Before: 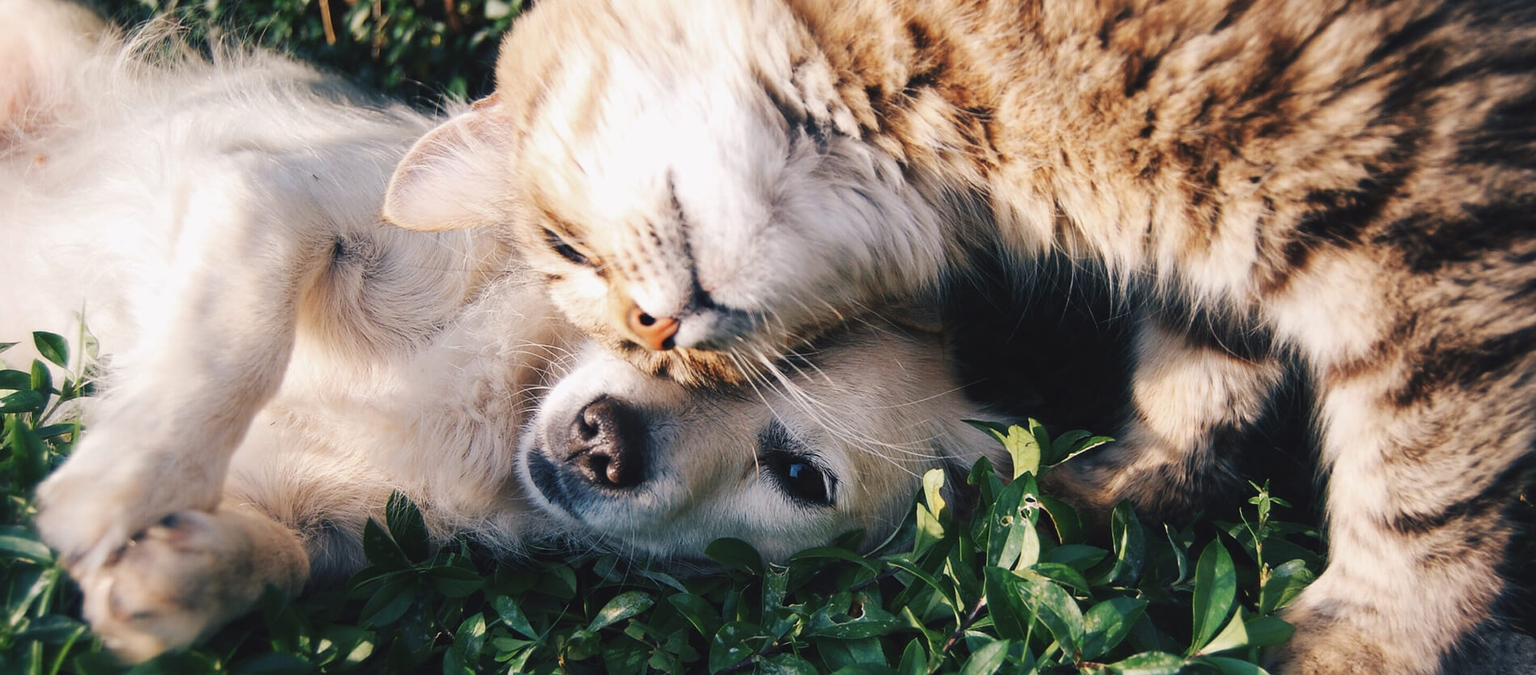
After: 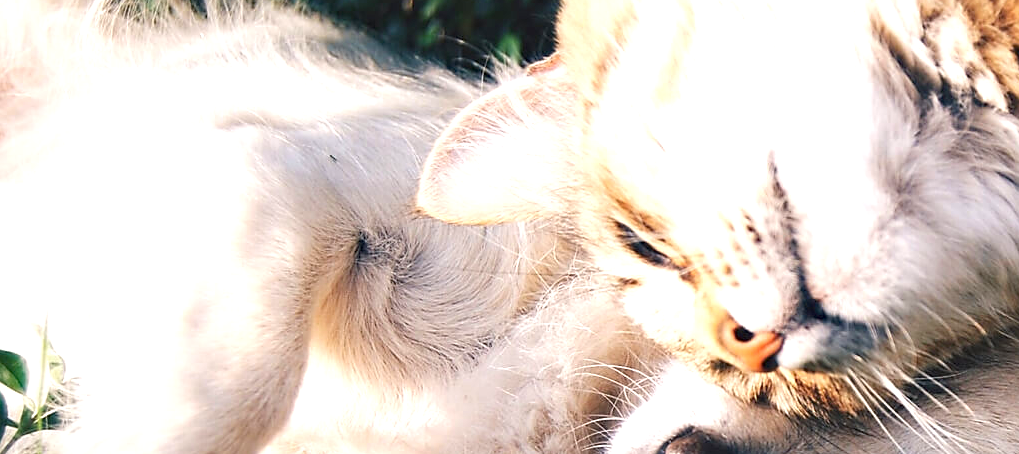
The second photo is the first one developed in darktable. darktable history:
crop and rotate: left 3.042%, top 7.381%, right 43.304%, bottom 38.193%
exposure: exposure 0.691 EV, compensate exposure bias true, compensate highlight preservation false
sharpen: radius 1.898, amount 0.405, threshold 1.694
haze removal: compatibility mode true, adaptive false
